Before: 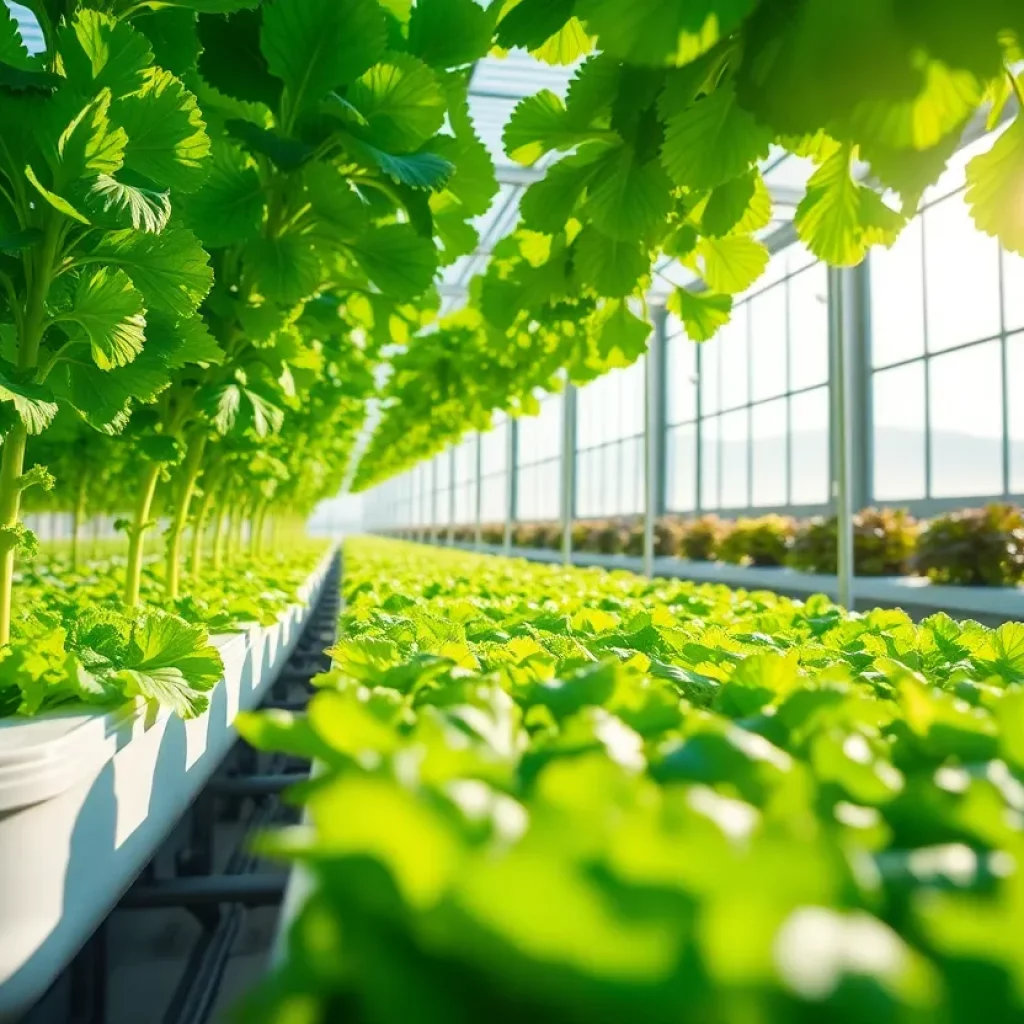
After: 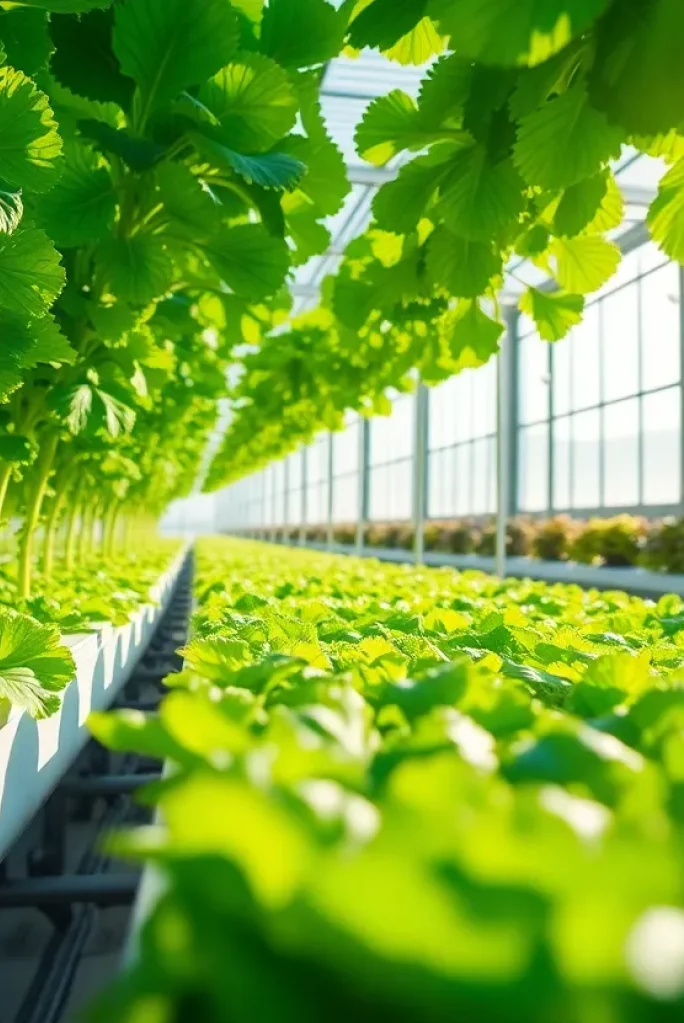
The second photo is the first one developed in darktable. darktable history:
crop and rotate: left 14.47%, right 18.729%
